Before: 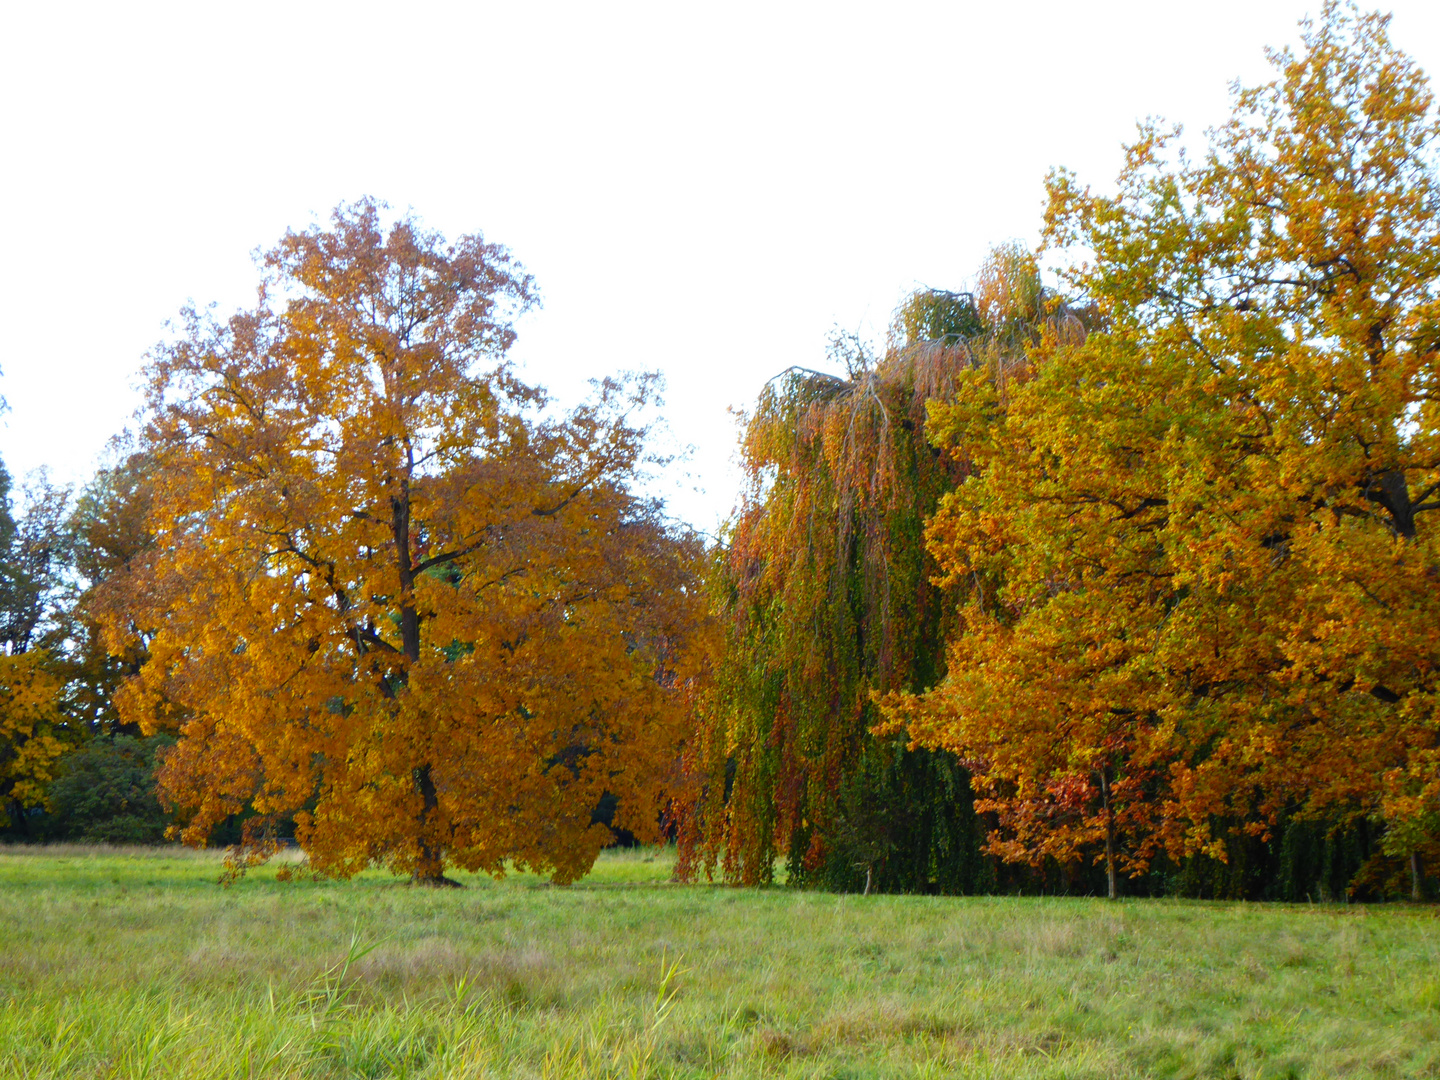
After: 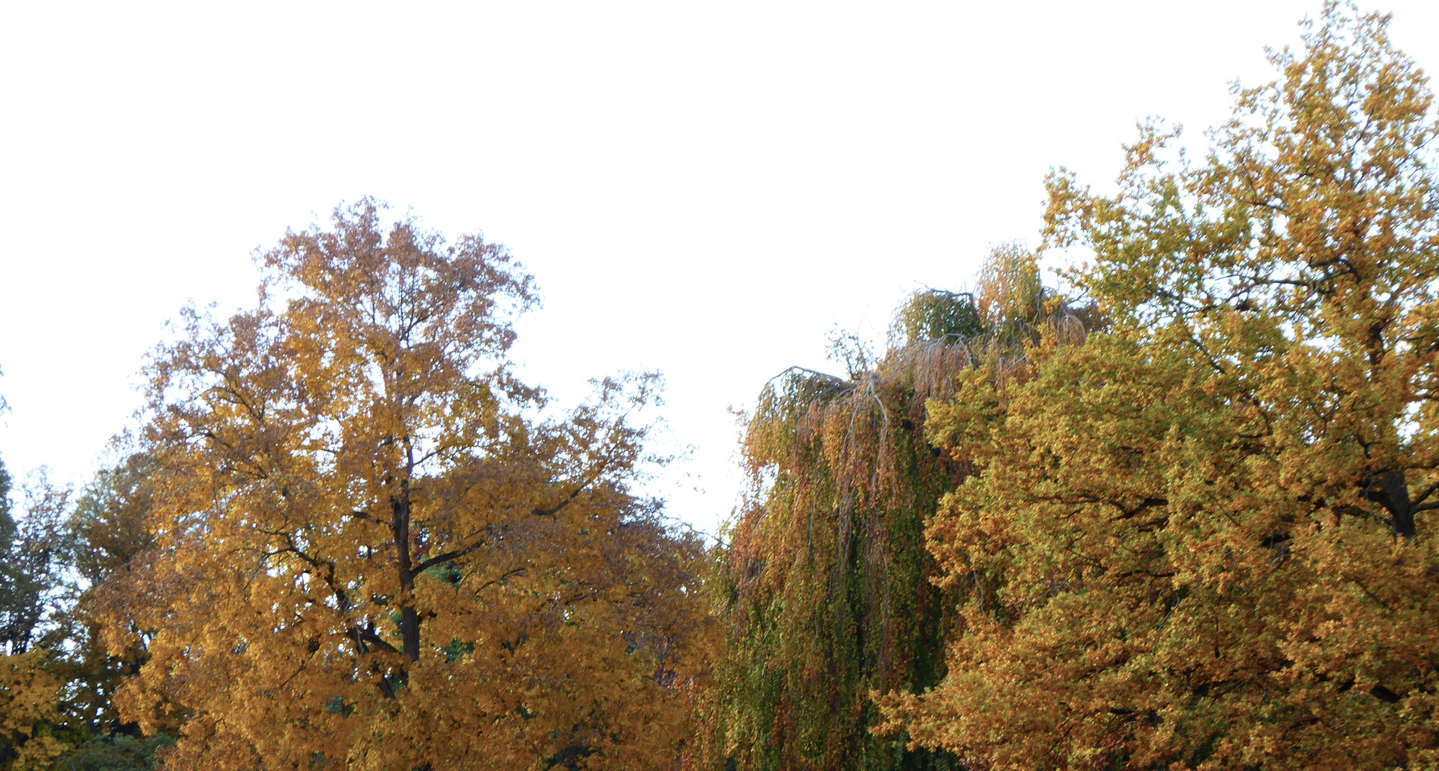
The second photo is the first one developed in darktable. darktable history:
contrast brightness saturation: contrast 0.1, saturation -0.3
crop: bottom 28.576%
